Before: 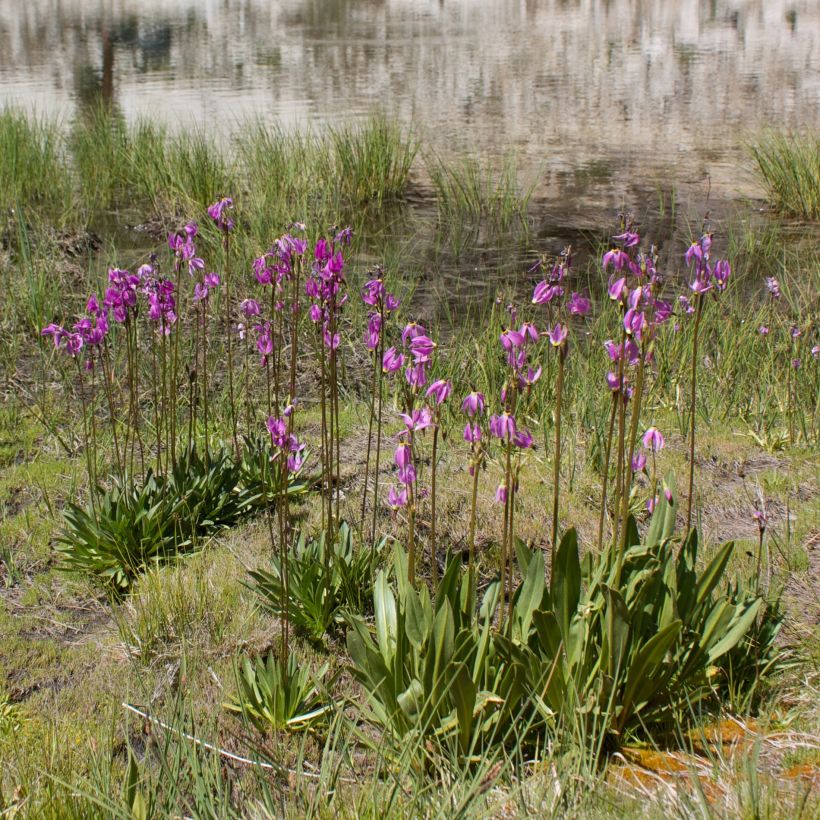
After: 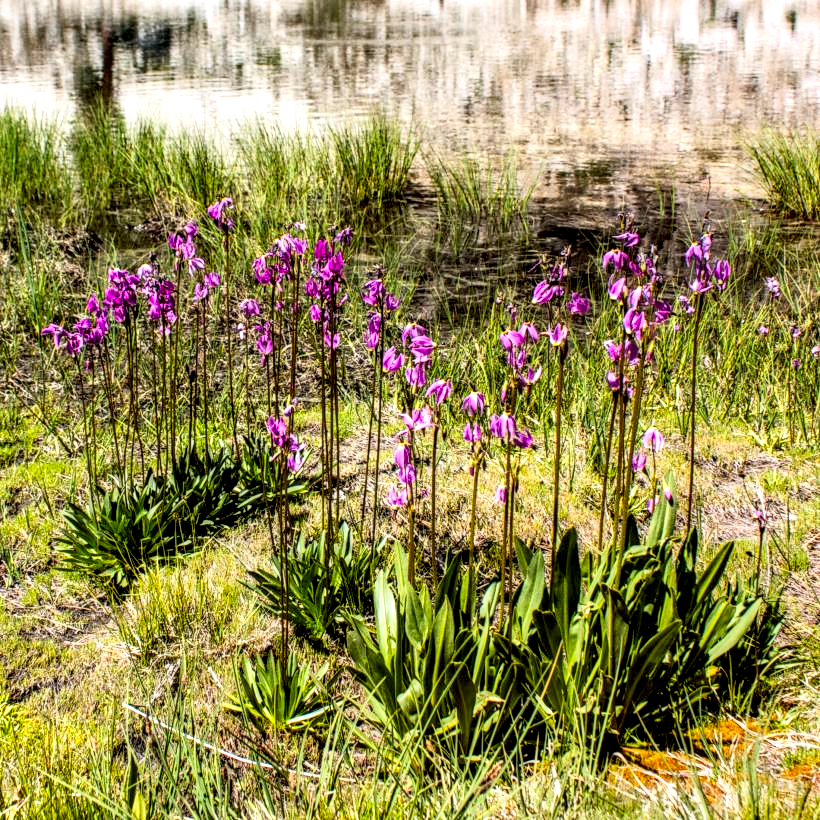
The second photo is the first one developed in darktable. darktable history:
tone curve: curves: ch0 [(0, 0) (0.082, 0.02) (0.129, 0.078) (0.275, 0.301) (0.67, 0.809) (1, 1)], color space Lab, linked channels, preserve colors none
local contrast: highlights 19%, detail 186%
color balance: lift [1, 1.001, 0.999, 1.001], gamma [1, 1.004, 1.007, 0.993], gain [1, 0.991, 0.987, 1.013], contrast 10%, output saturation 120%
color calibration: illuminant same as pipeline (D50), x 0.346, y 0.359, temperature 5002.42 K
